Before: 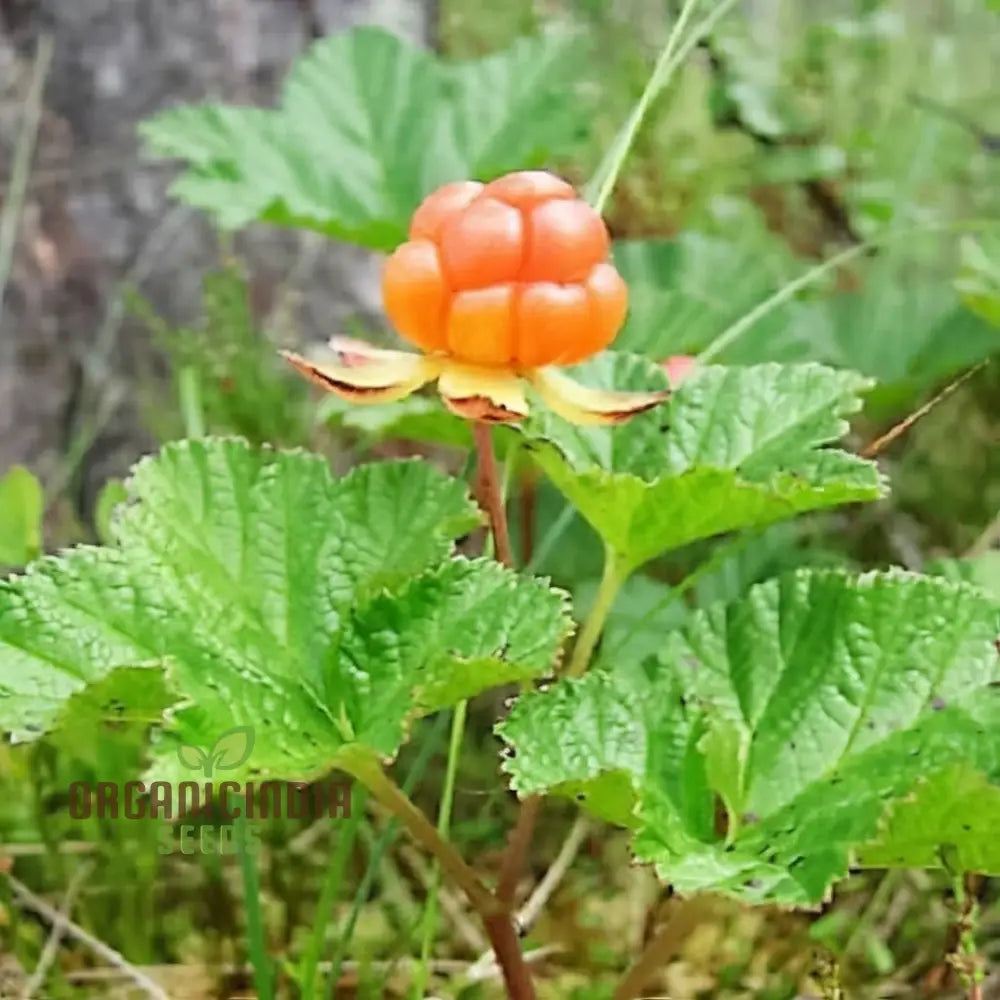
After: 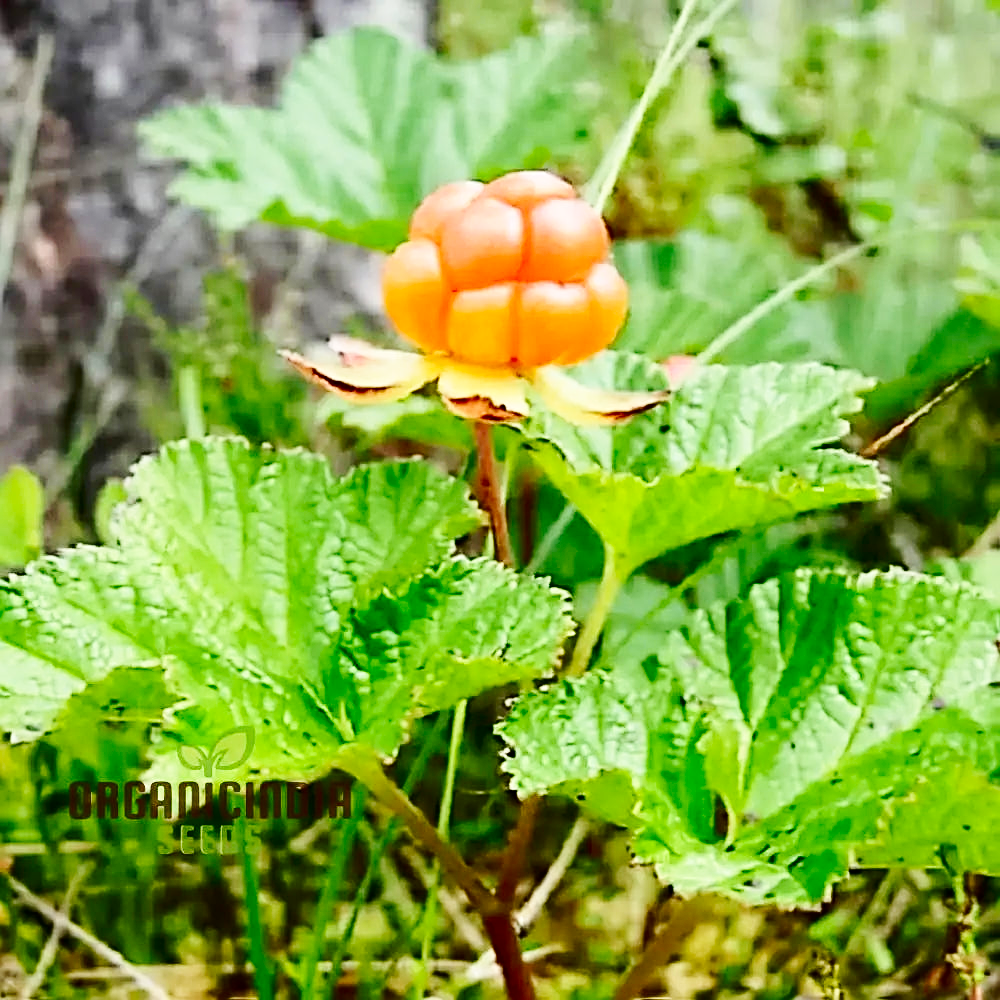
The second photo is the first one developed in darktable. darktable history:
base curve: curves: ch0 [(0, 0) (0.032, 0.025) (0.121, 0.166) (0.206, 0.329) (0.605, 0.79) (1, 1)], preserve colors none
contrast brightness saturation: contrast 0.191, brightness -0.226, saturation 0.106
sharpen: on, module defaults
